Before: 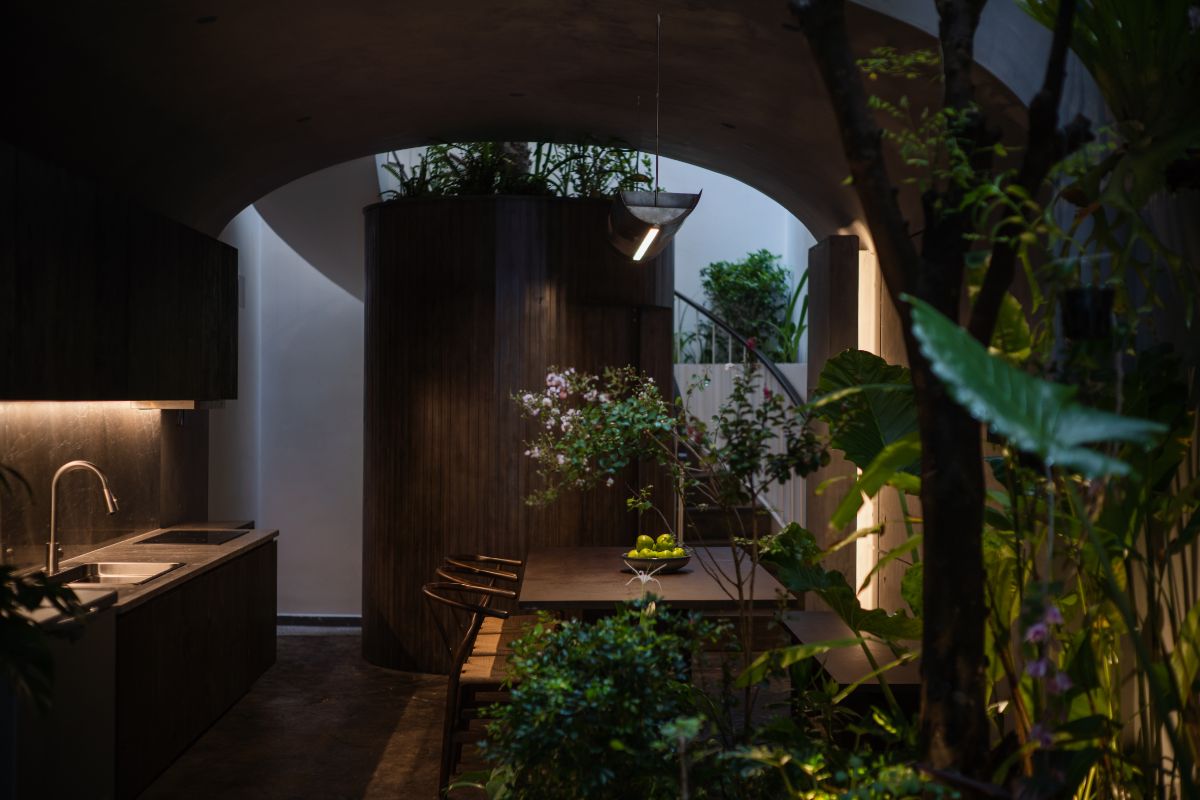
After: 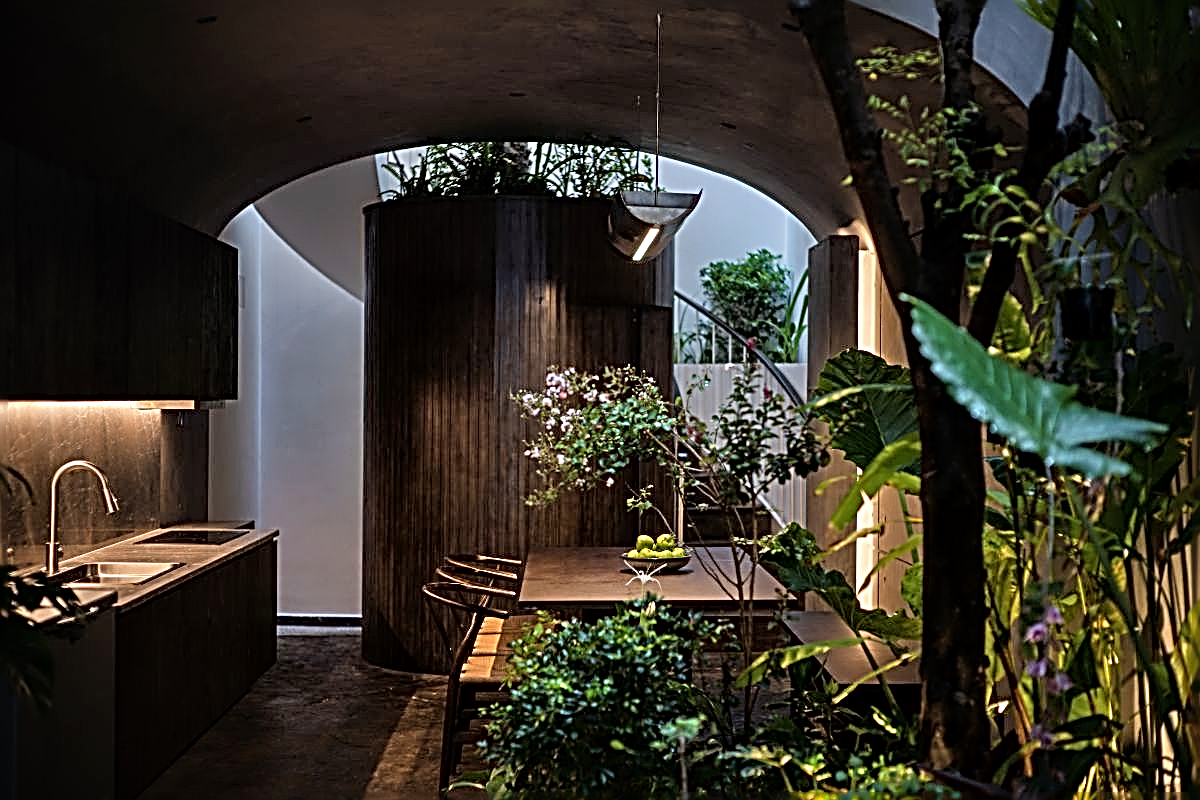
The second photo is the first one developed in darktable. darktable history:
tone equalizer: -7 EV 0.142 EV, -6 EV 0.567 EV, -5 EV 1.11 EV, -4 EV 1.35 EV, -3 EV 1.13 EV, -2 EV 0.6 EV, -1 EV 0.164 EV
local contrast: mode bilateral grid, contrast 25, coarseness 50, detail 122%, midtone range 0.2
sharpen: radius 3.141, amount 1.734
